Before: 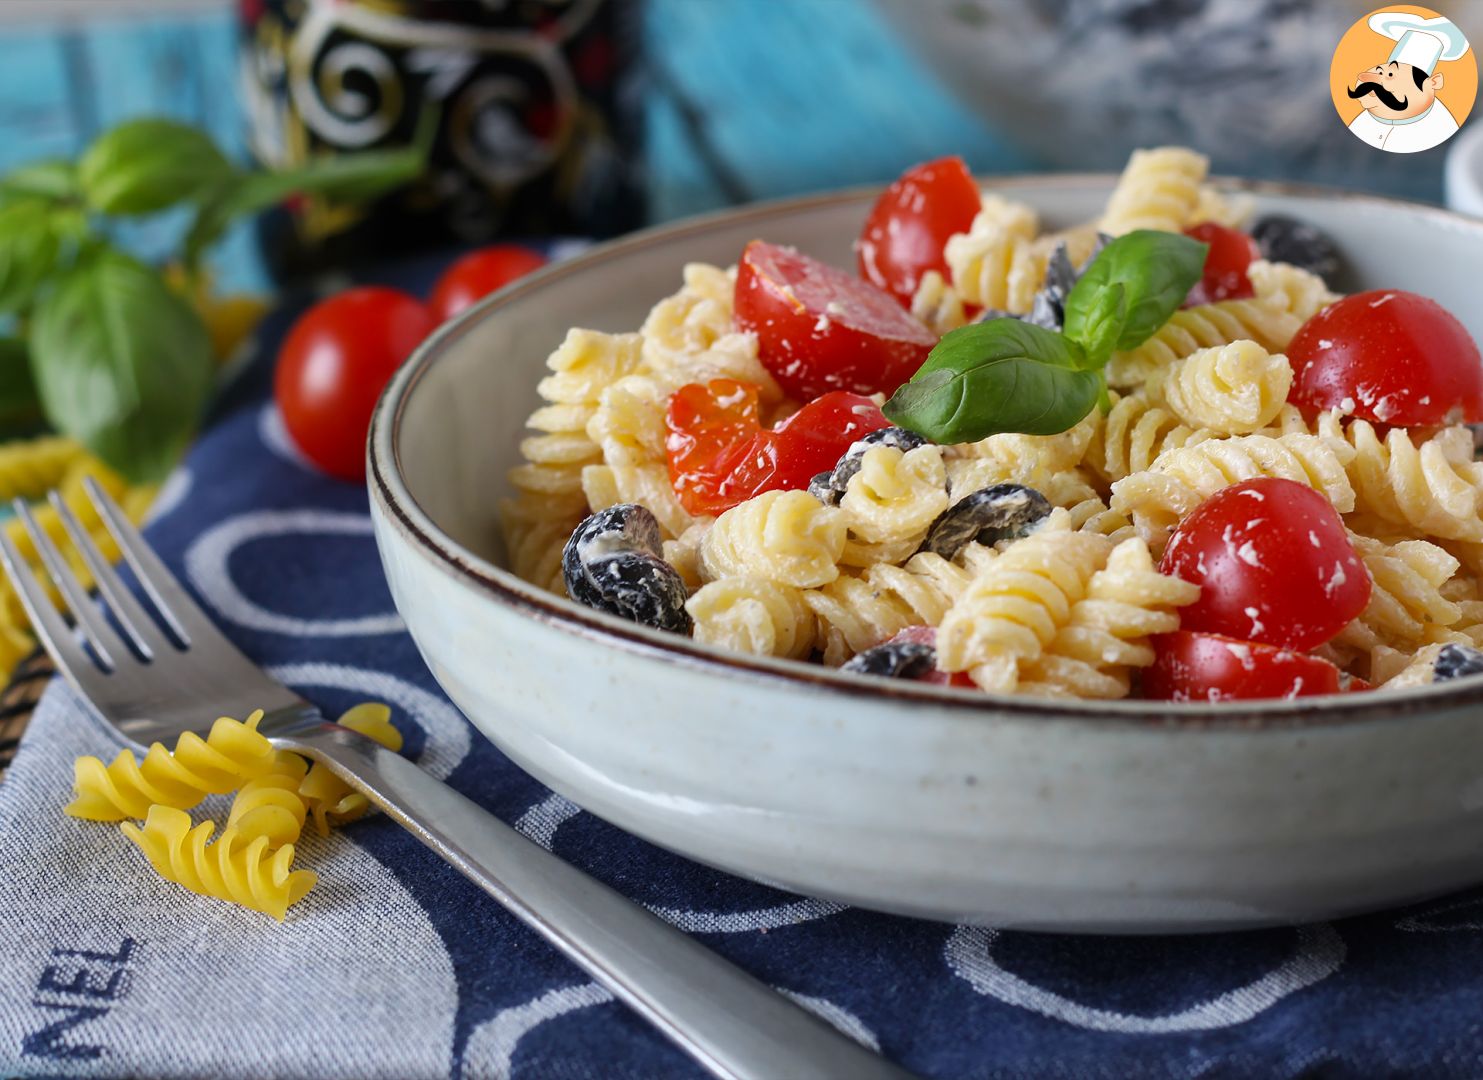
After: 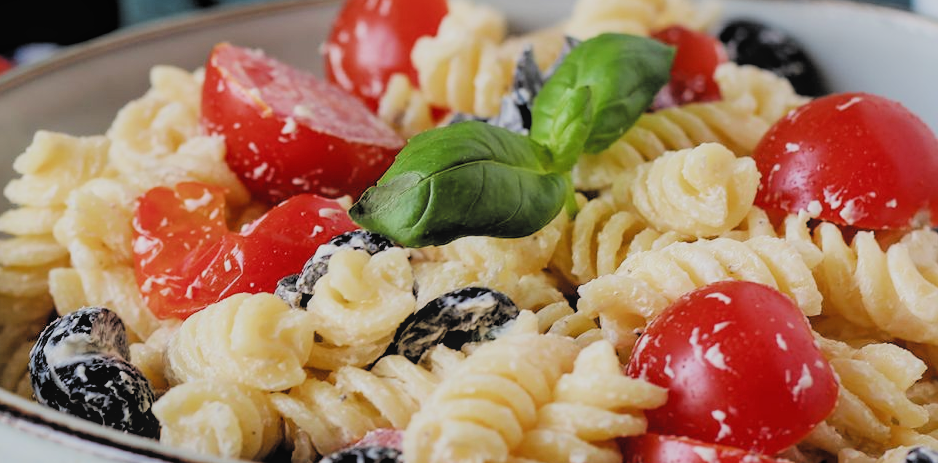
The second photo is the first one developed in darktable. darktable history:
crop: left 35.995%, top 18.243%, right 0.69%, bottom 38.874%
exposure: exposure 0.234 EV, compensate highlight preservation false
local contrast: detail 110%
filmic rgb: black relative exposure -2.85 EV, white relative exposure 4.56 EV, hardness 1.69, contrast 1.238, add noise in highlights 0.002, color science v3 (2019), use custom middle-gray values true, iterations of high-quality reconstruction 0, contrast in highlights soft
